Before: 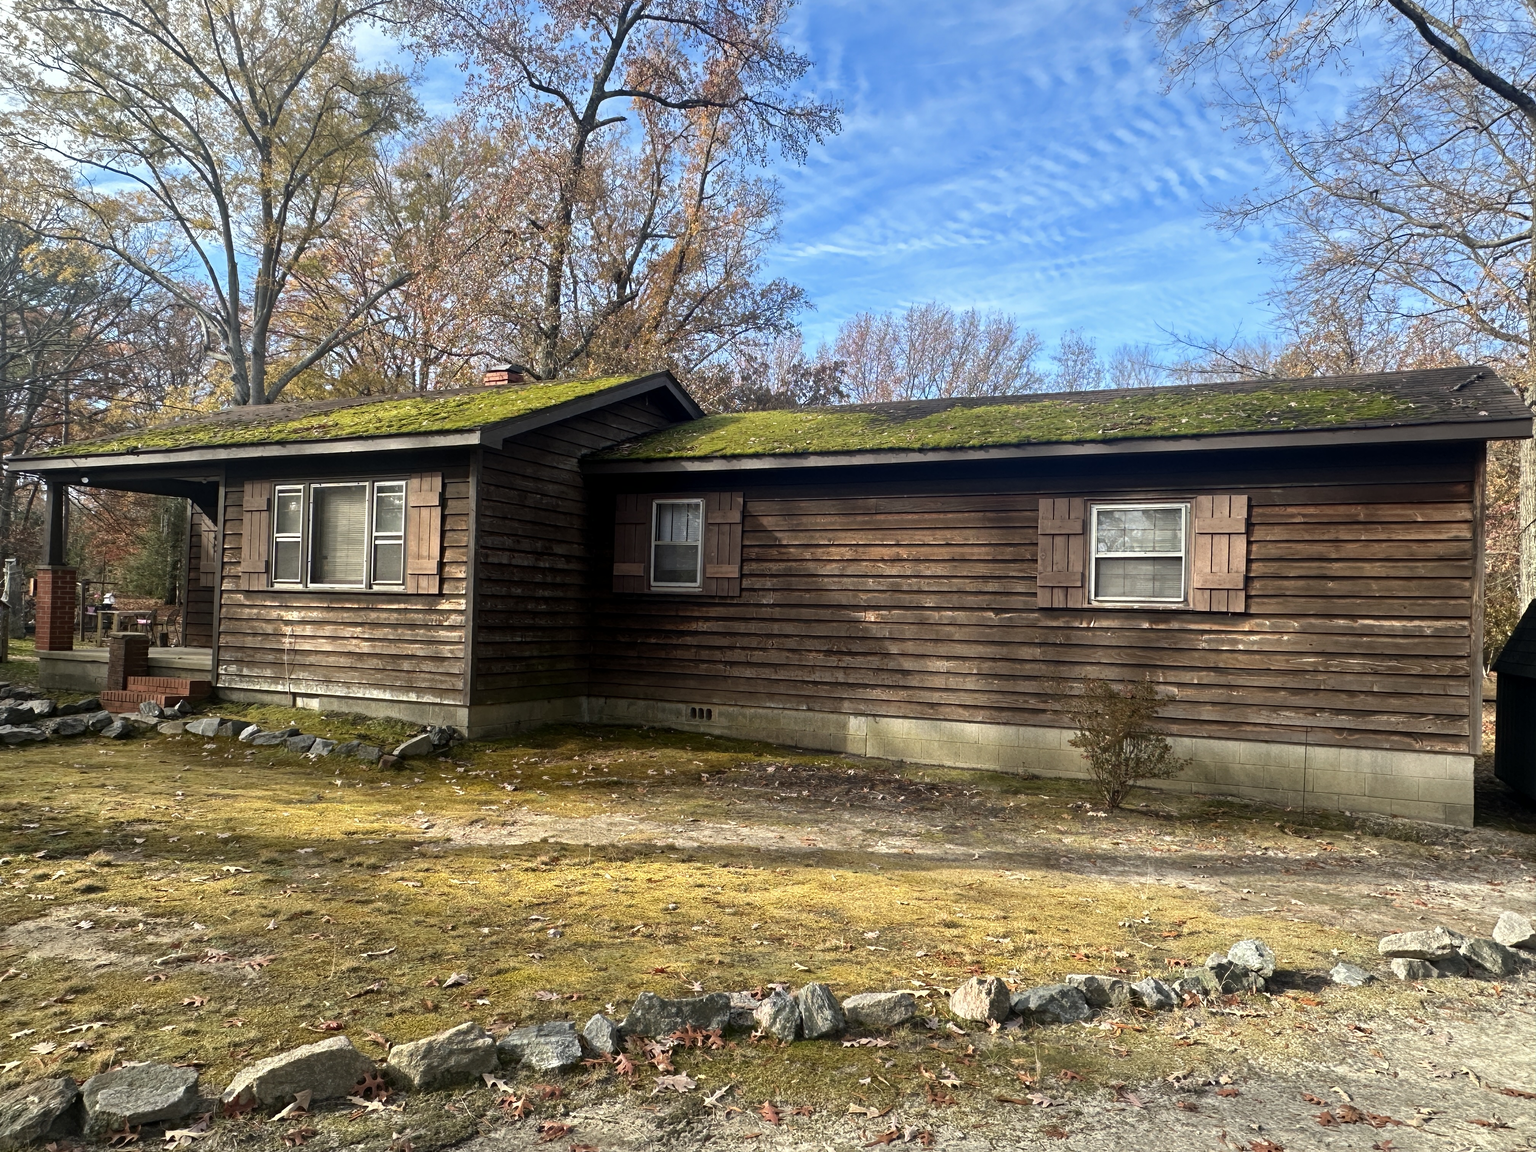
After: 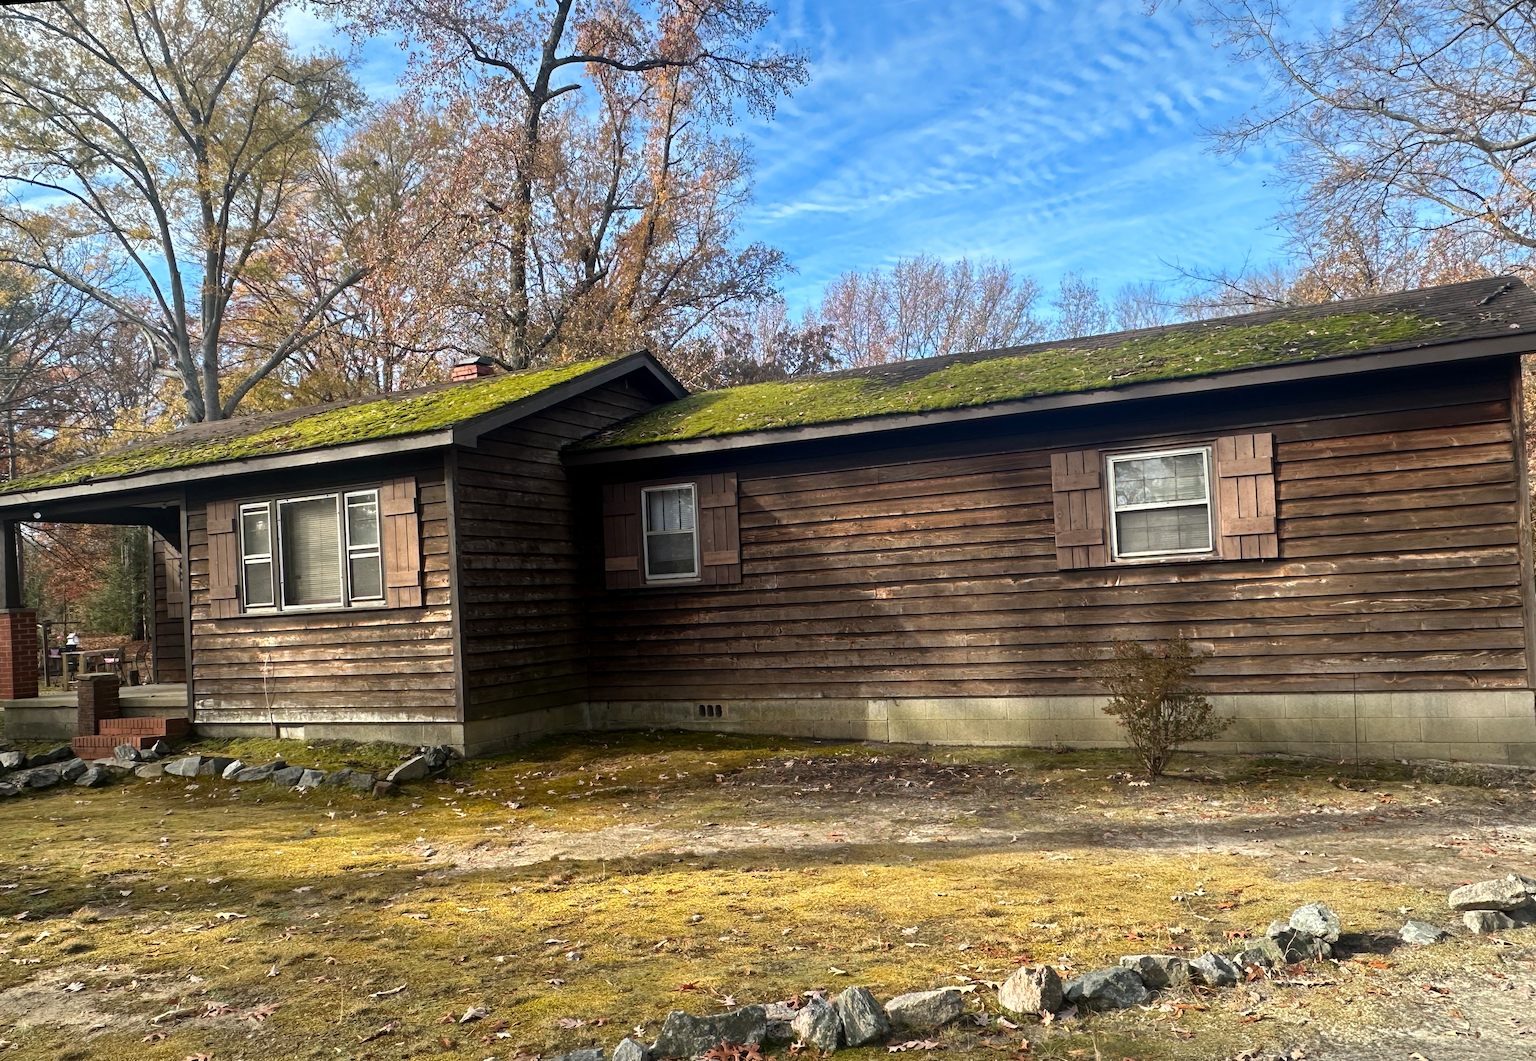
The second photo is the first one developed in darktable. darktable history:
crop and rotate: top 0%, bottom 5.097%
rotate and perspective: rotation -4.57°, crop left 0.054, crop right 0.944, crop top 0.087, crop bottom 0.914
